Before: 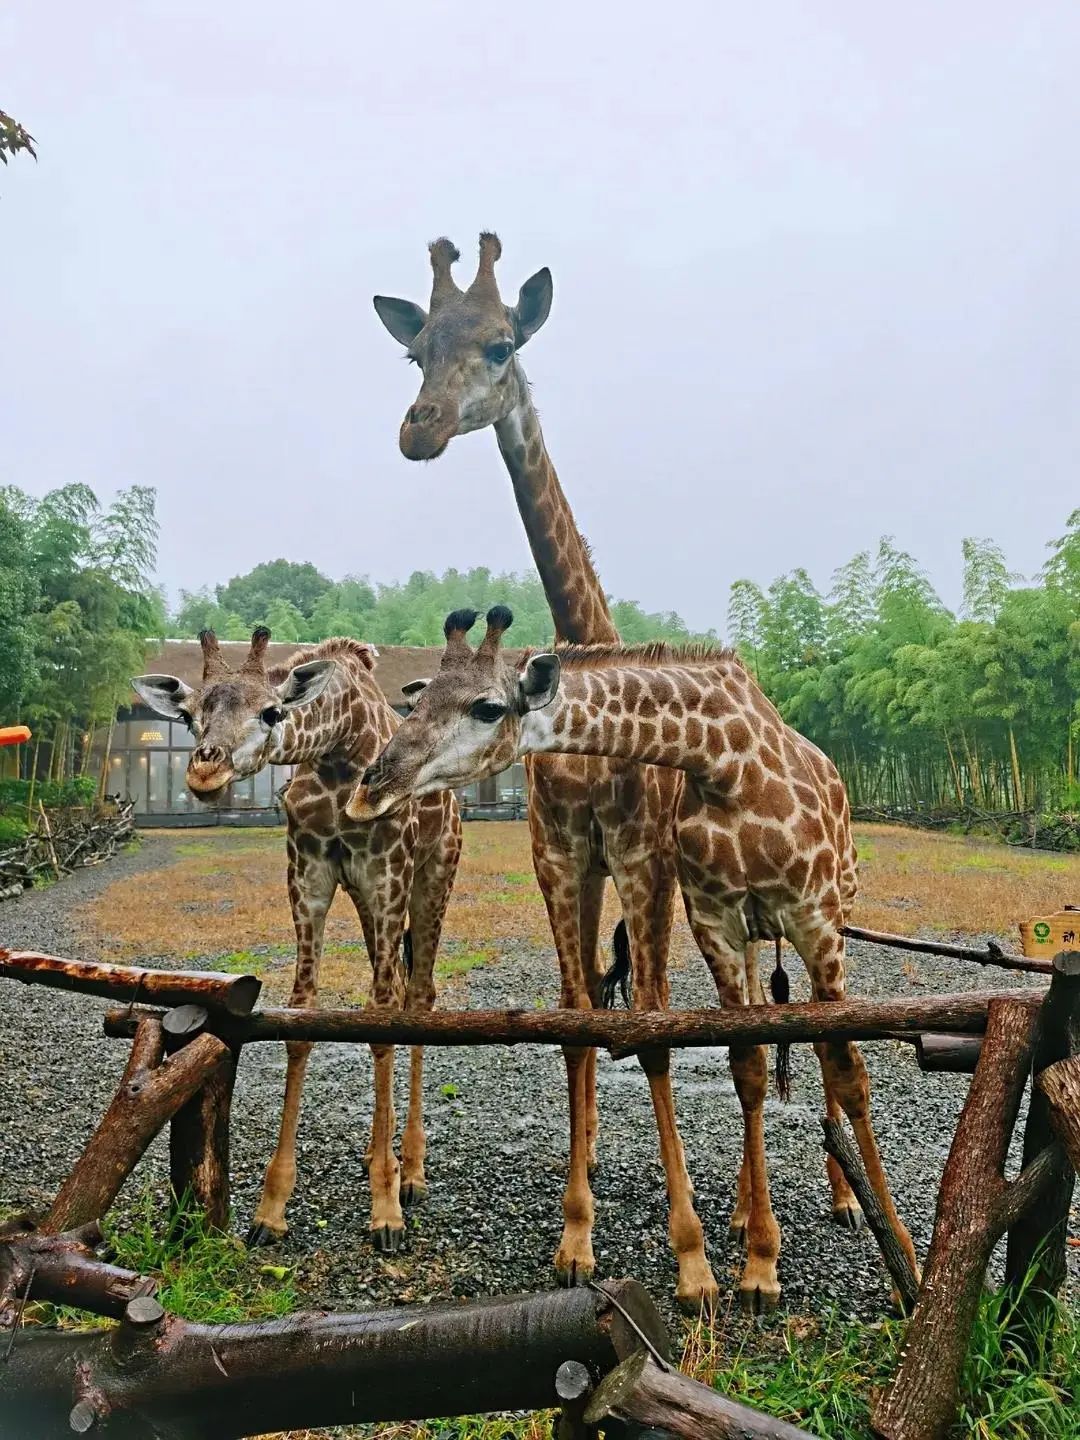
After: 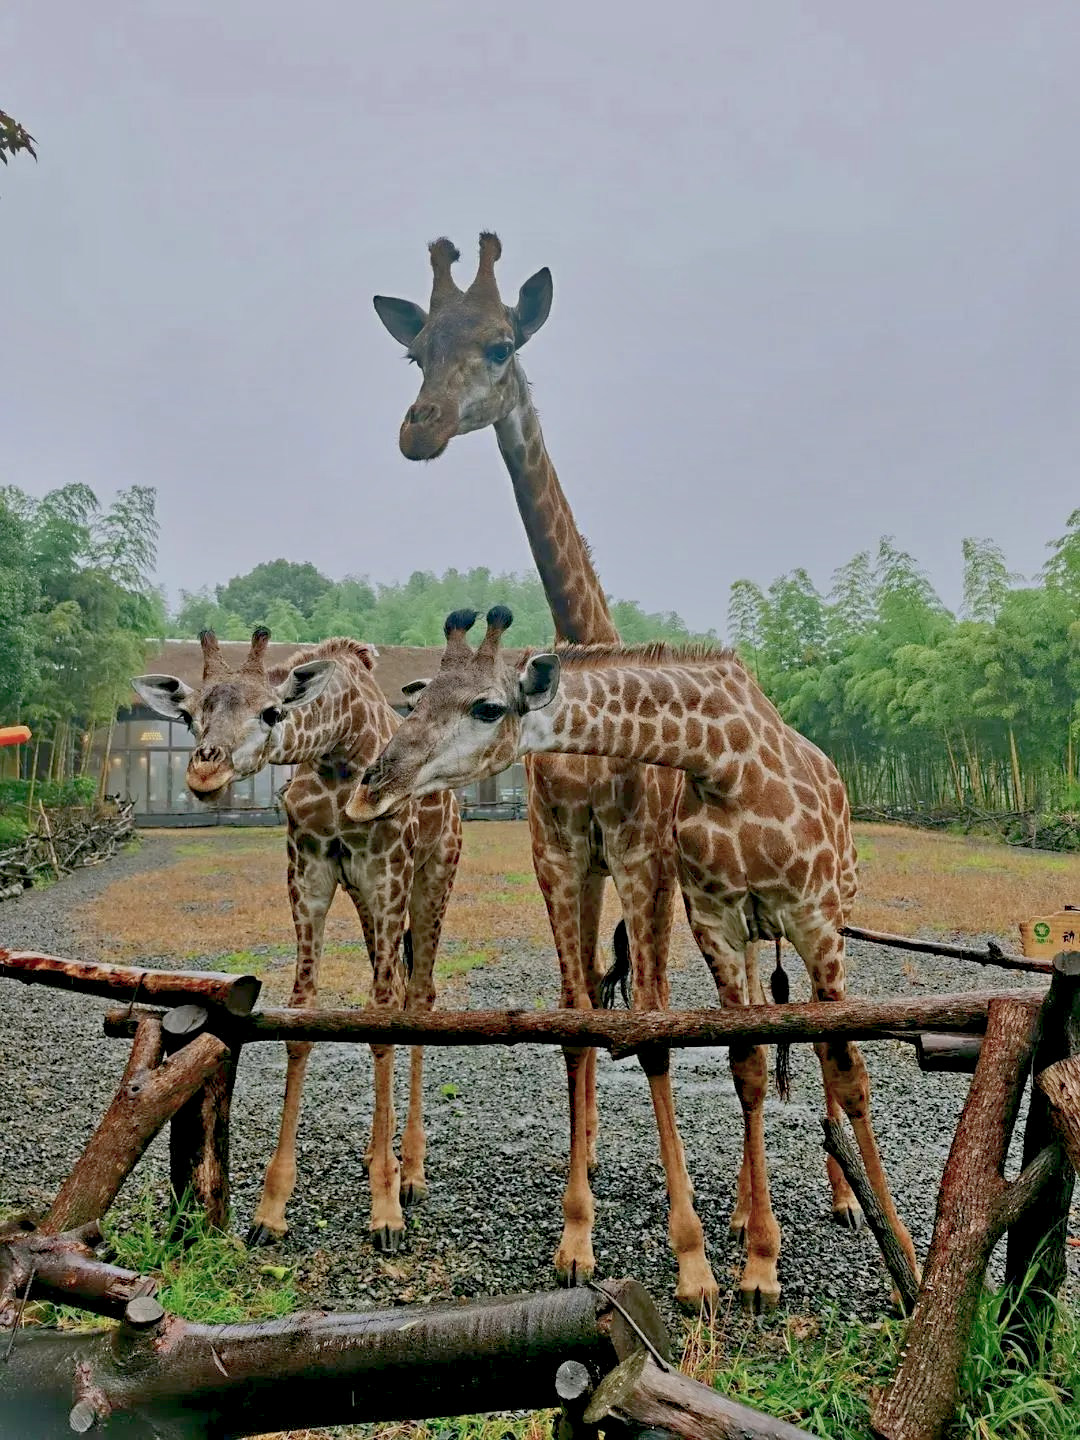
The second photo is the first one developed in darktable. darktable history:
color balance rgb: global offset › luminance -0.896%, linear chroma grading › global chroma 15.304%, perceptual saturation grading › global saturation -27.755%, contrast -20.528%
shadows and highlights: soften with gaussian
